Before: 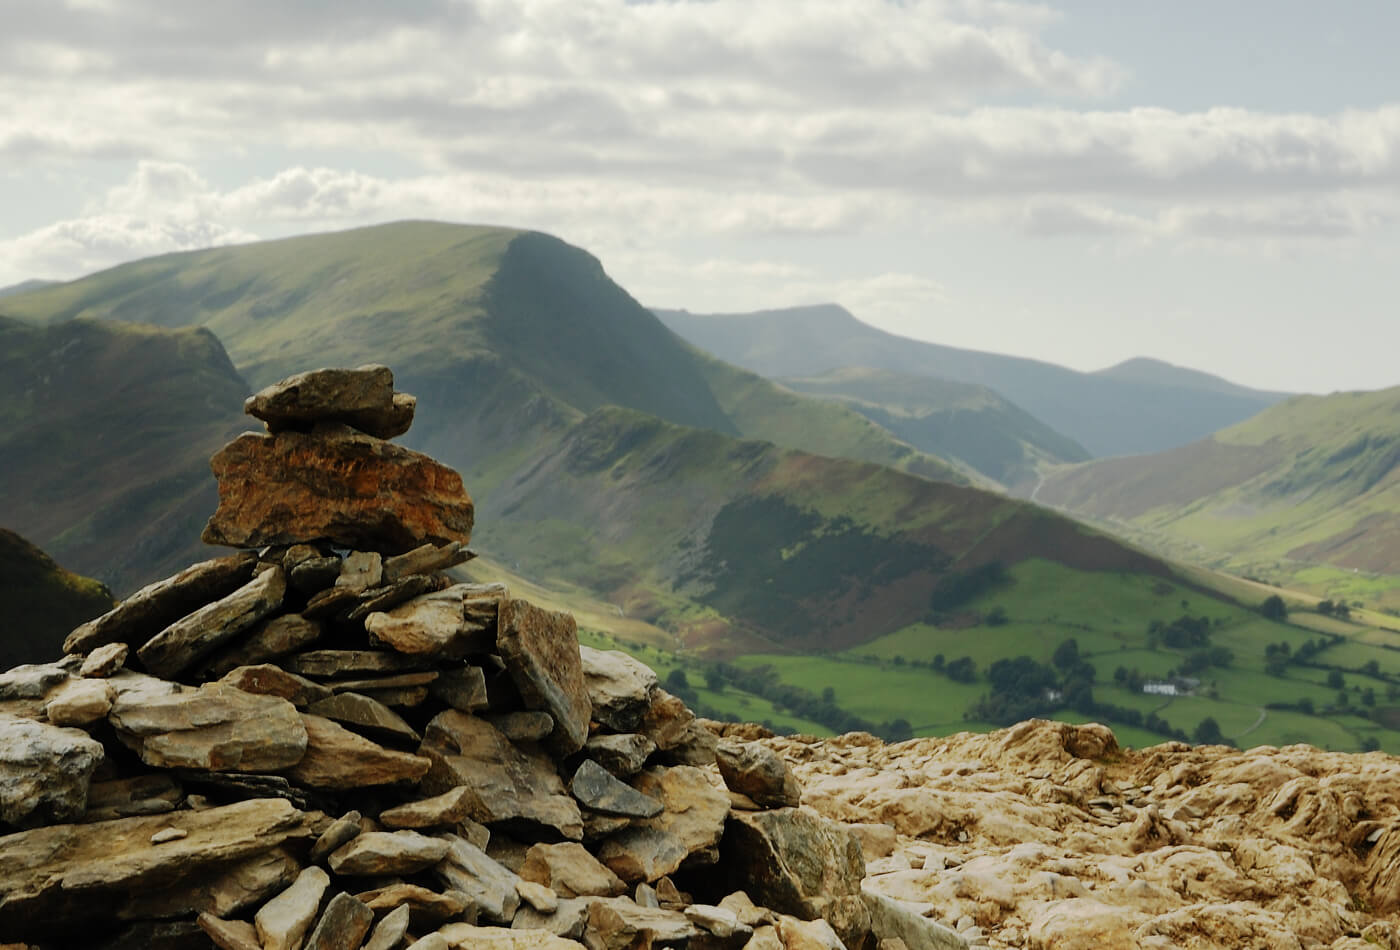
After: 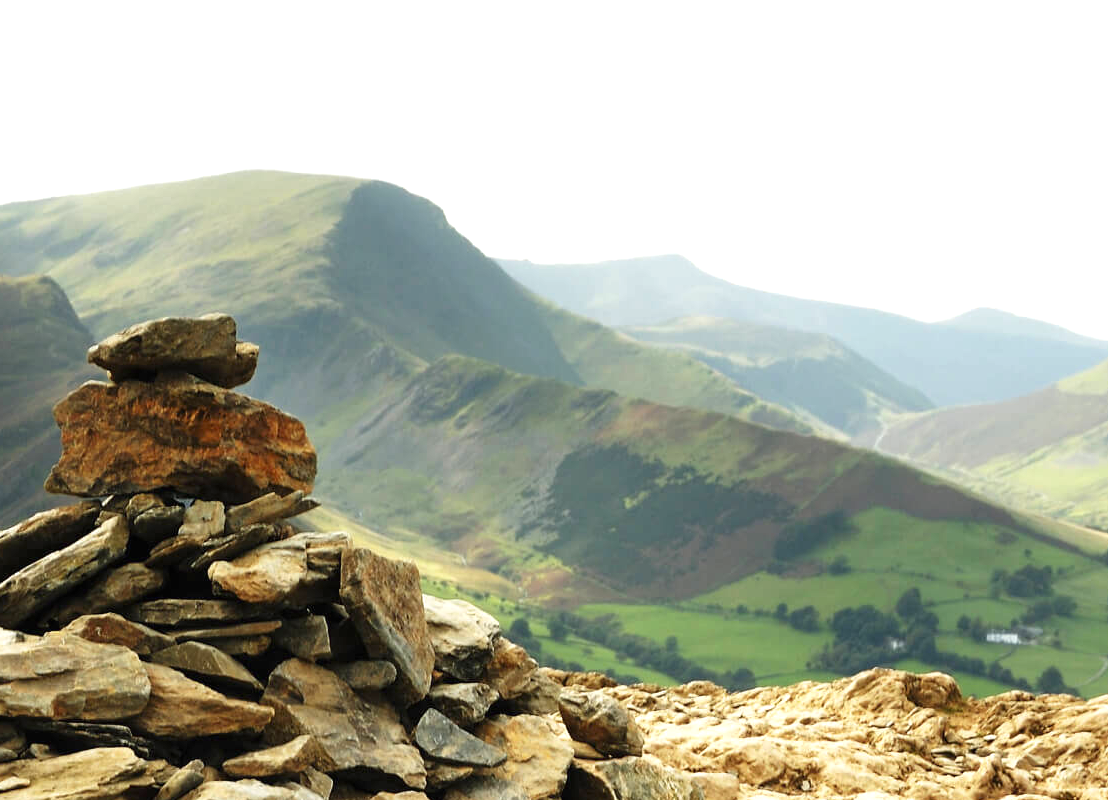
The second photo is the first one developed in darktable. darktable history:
crop: left 11.225%, top 5.381%, right 9.565%, bottom 10.314%
exposure: black level correction 0, exposure 1.1 EV, compensate exposure bias true, compensate highlight preservation false
